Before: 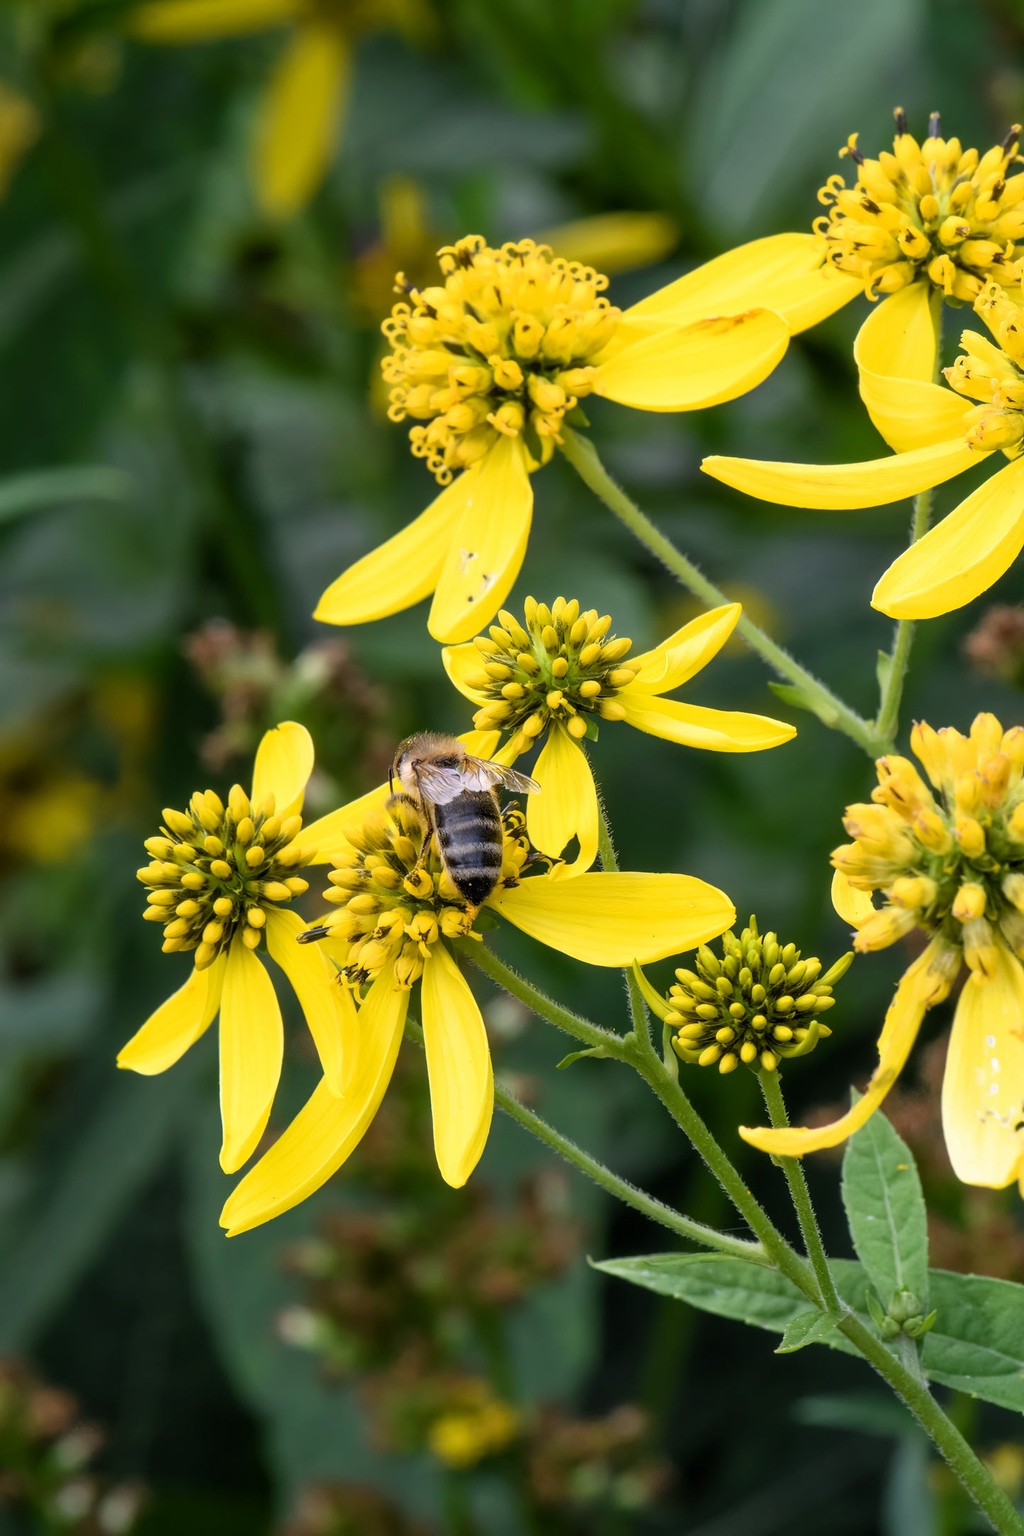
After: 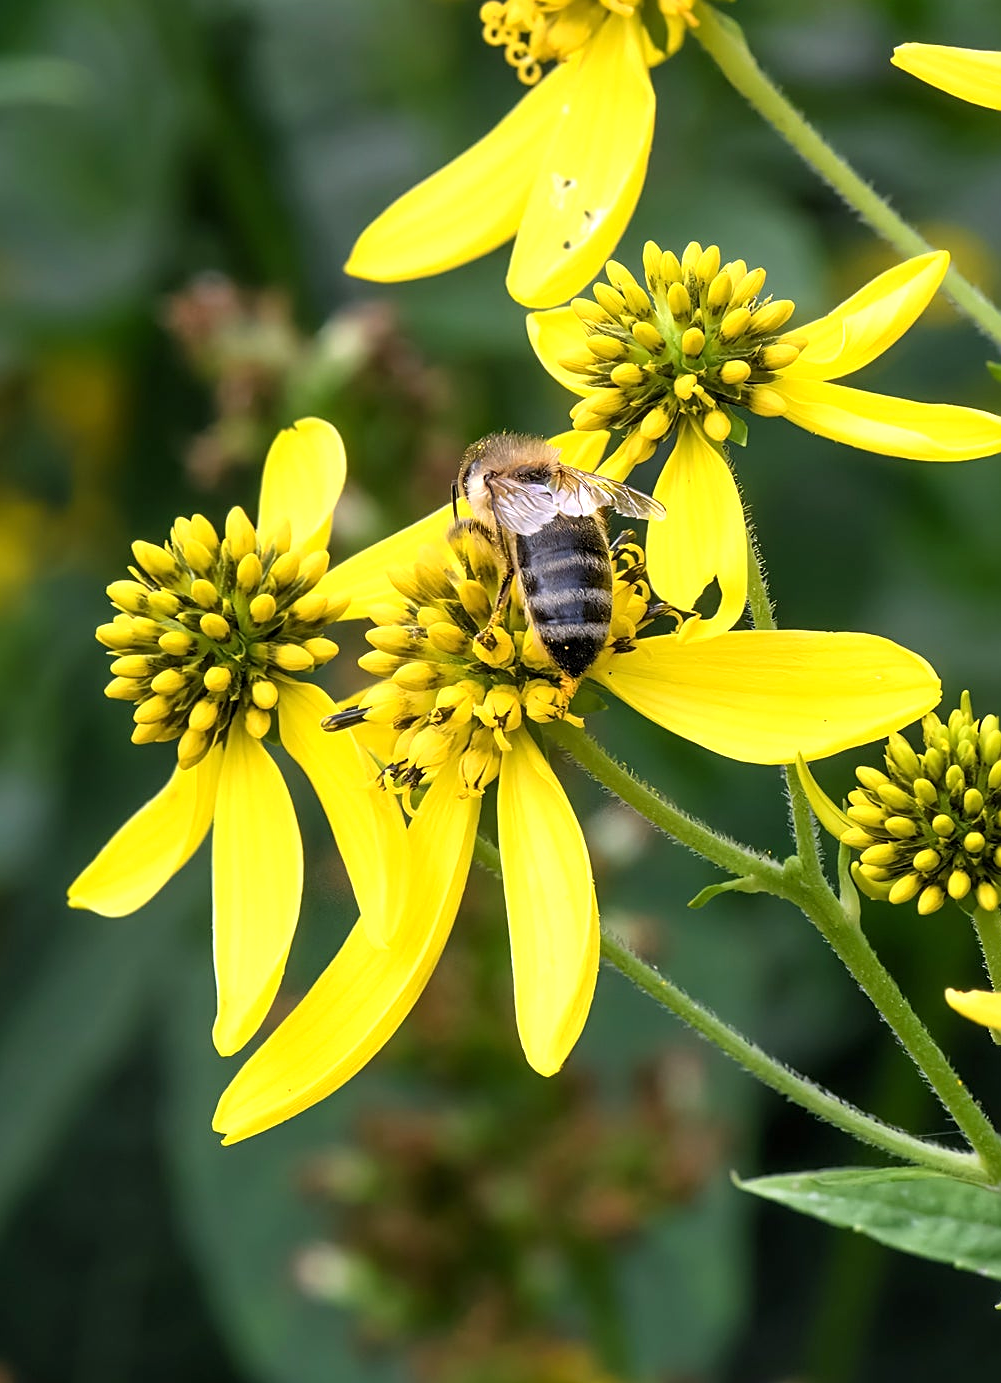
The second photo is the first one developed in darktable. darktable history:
sharpen: on, module defaults
exposure: exposure 0.378 EV, compensate highlight preservation false
crop: left 6.741%, top 27.705%, right 23.965%, bottom 8.44%
